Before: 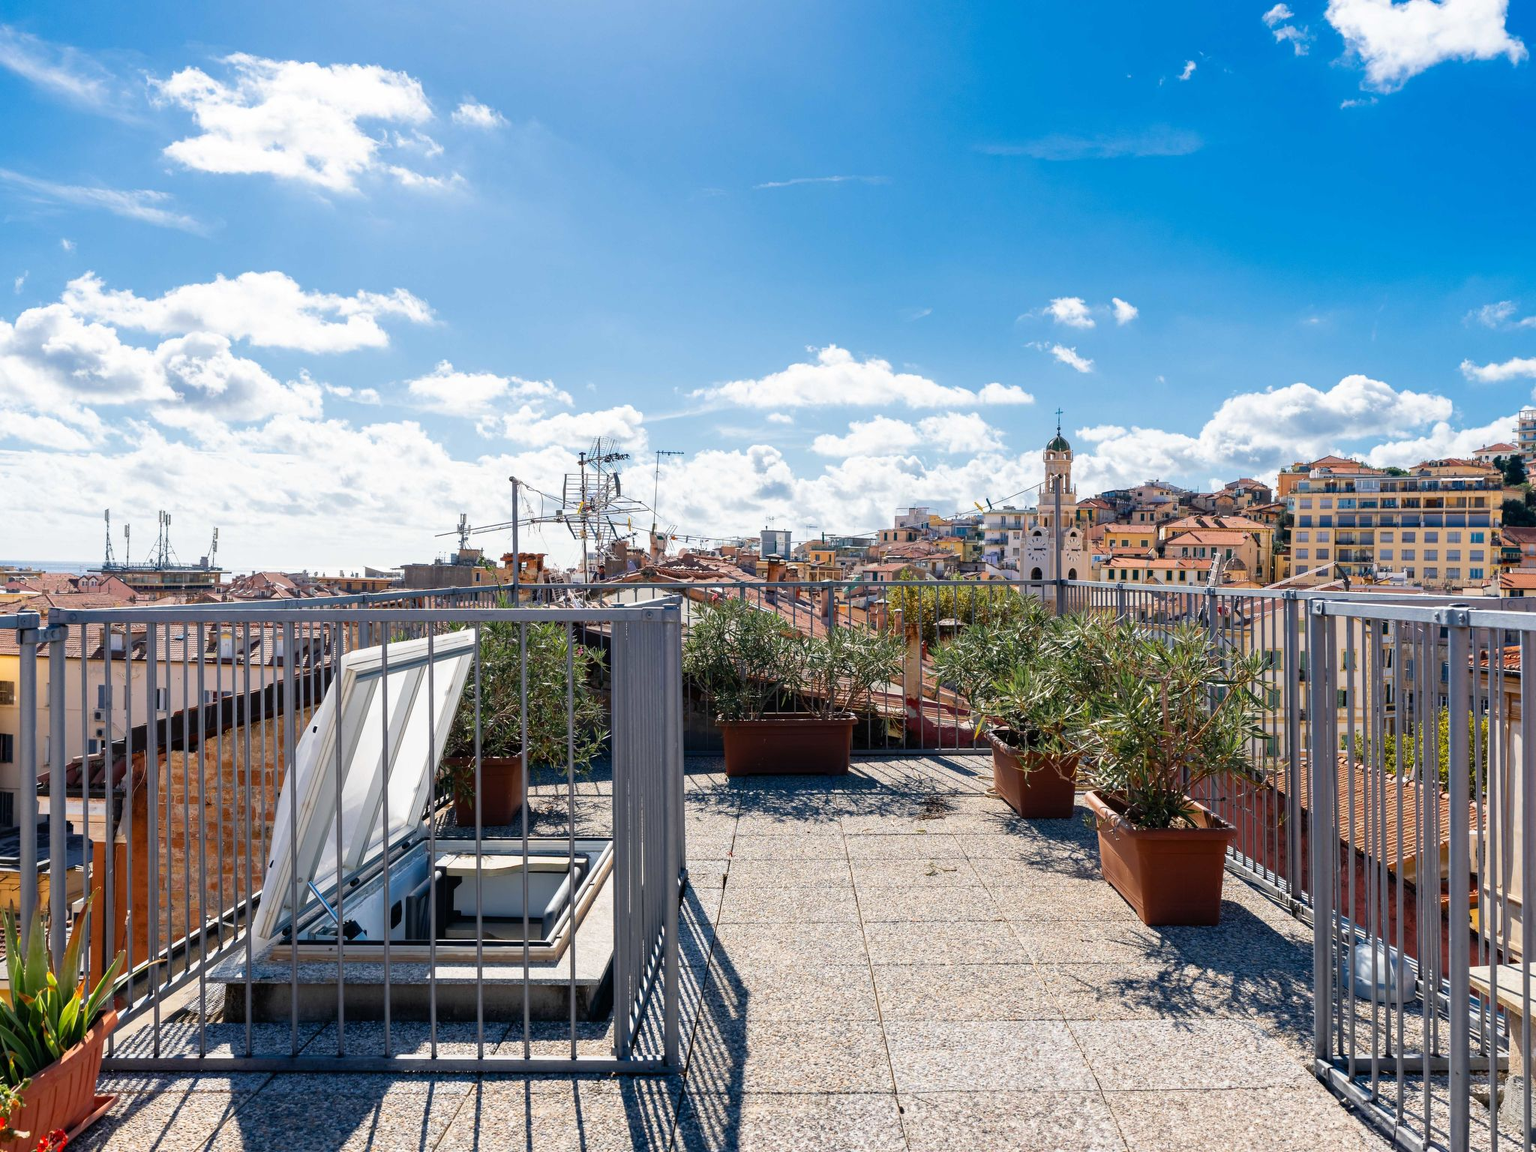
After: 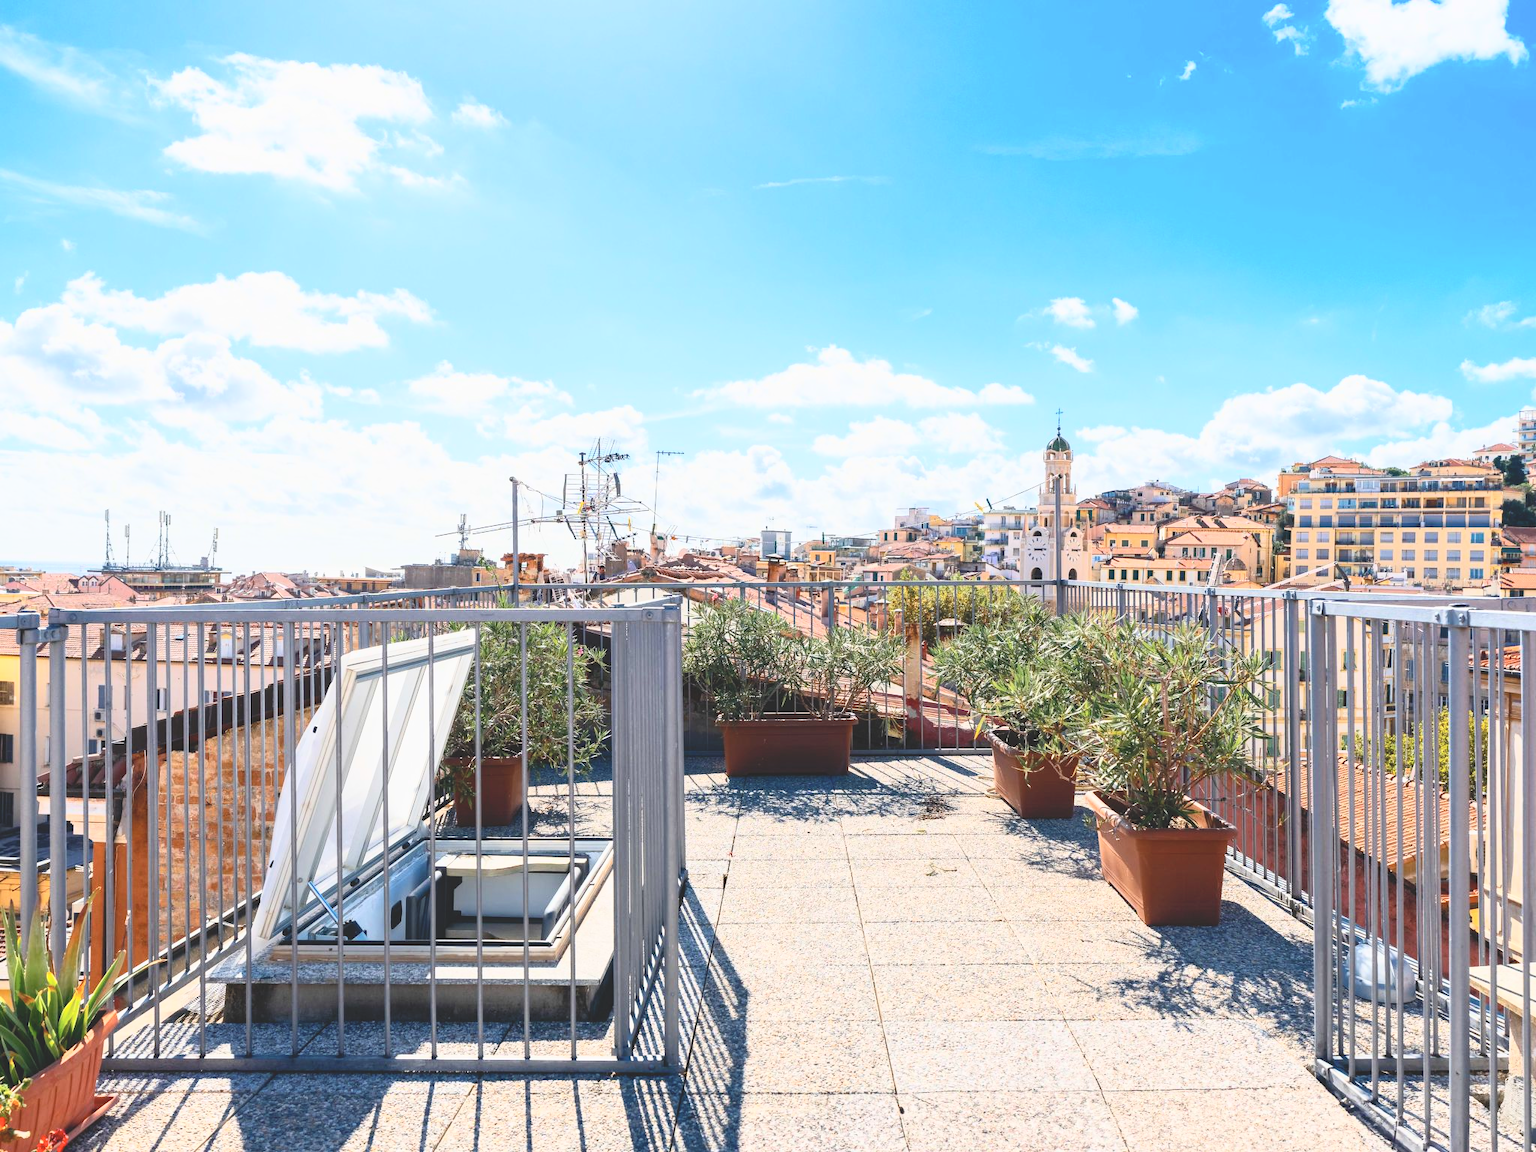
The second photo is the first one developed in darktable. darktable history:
lowpass: radius 0.1, contrast 0.85, saturation 1.1, unbound 0
contrast brightness saturation: contrast 0.39, brightness 0.53
